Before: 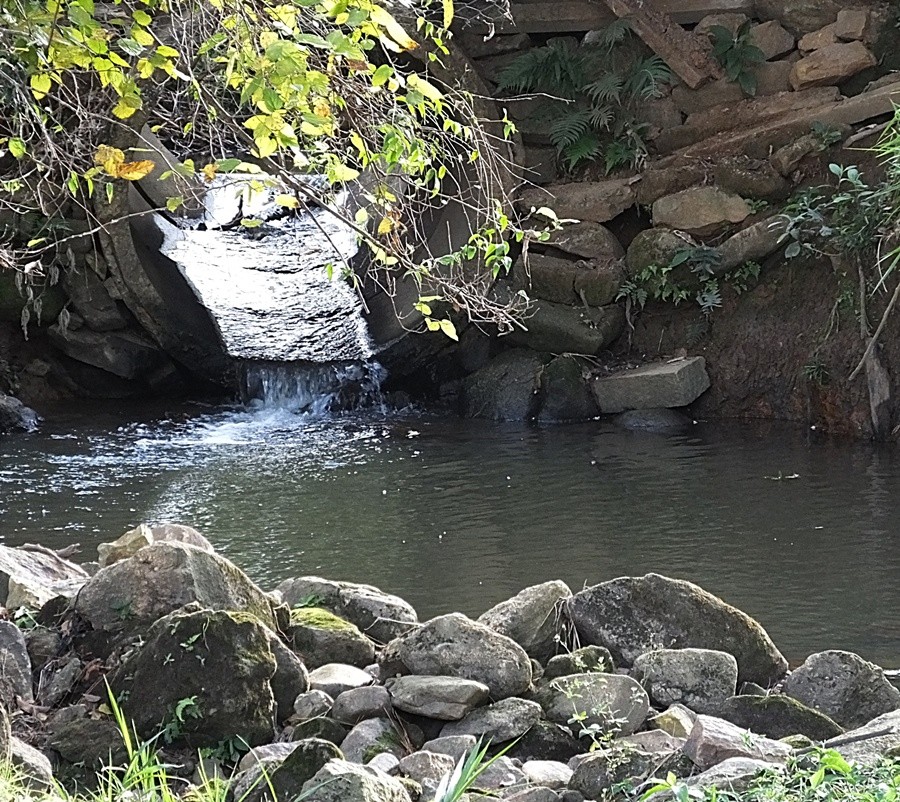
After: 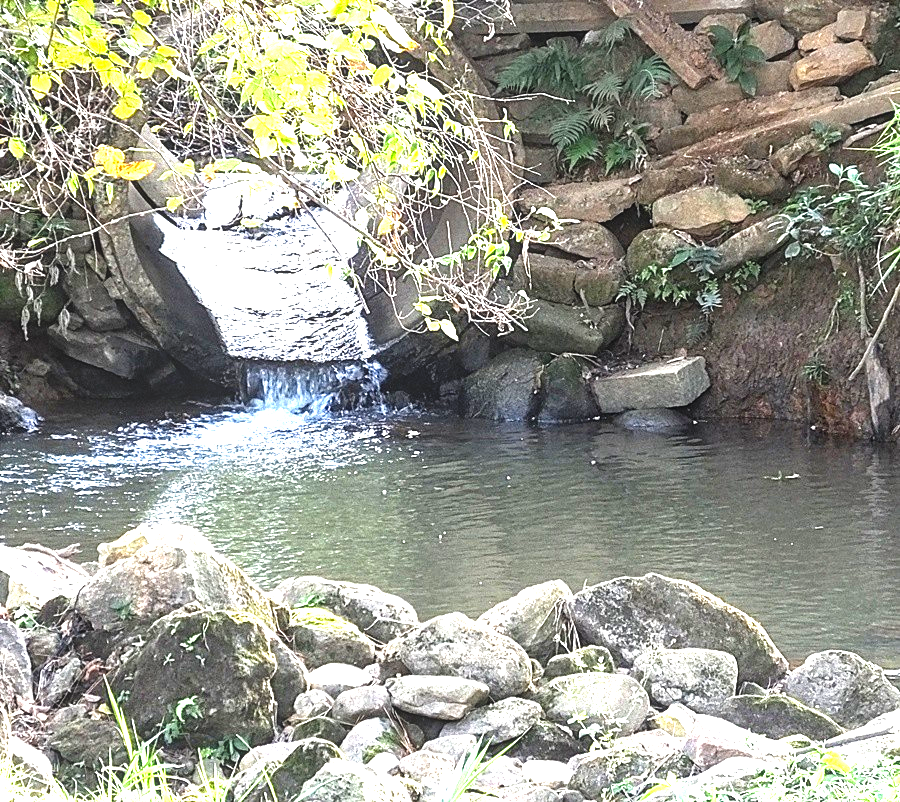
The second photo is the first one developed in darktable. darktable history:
levels: levels [0, 0.281, 0.562]
contrast brightness saturation: saturation -0.04
local contrast: detail 110%
